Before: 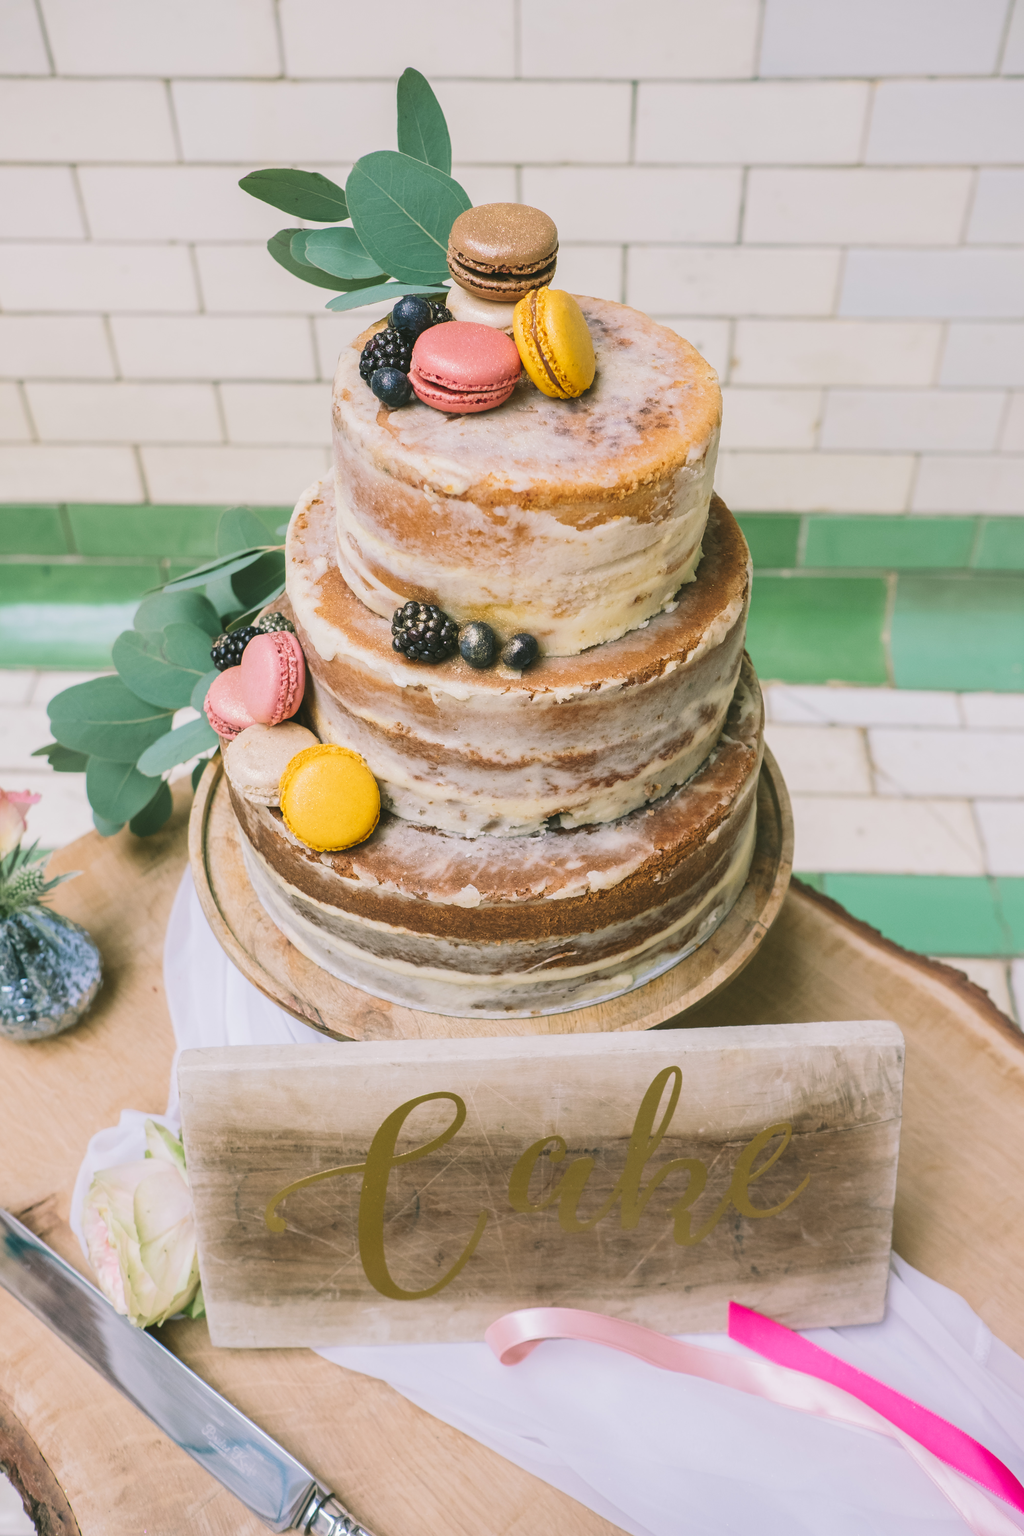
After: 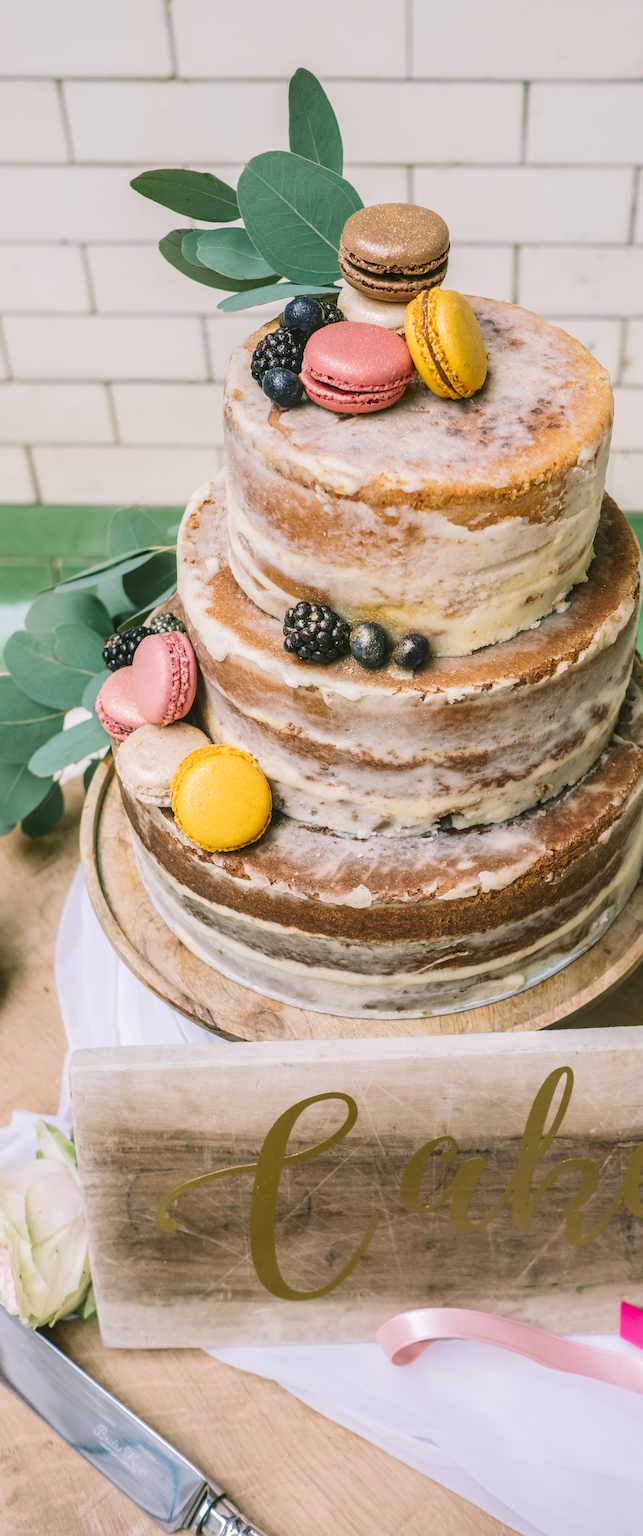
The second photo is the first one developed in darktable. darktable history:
crop: left 10.644%, right 26.528%
local contrast: detail 130%
